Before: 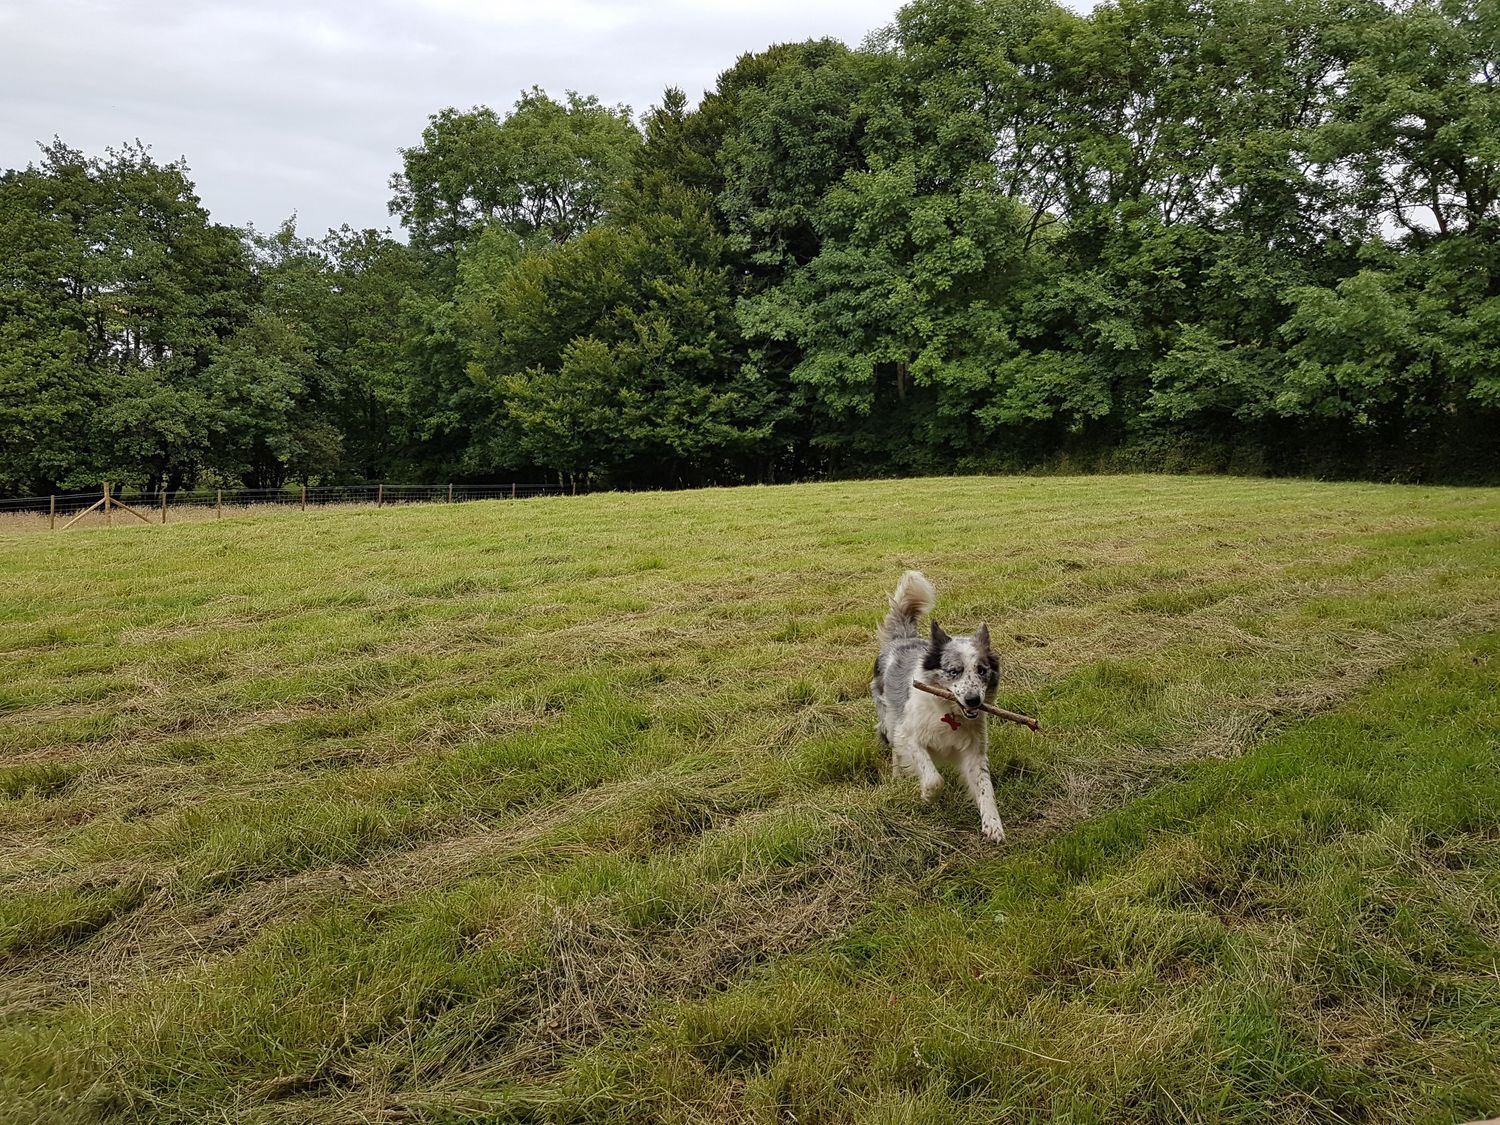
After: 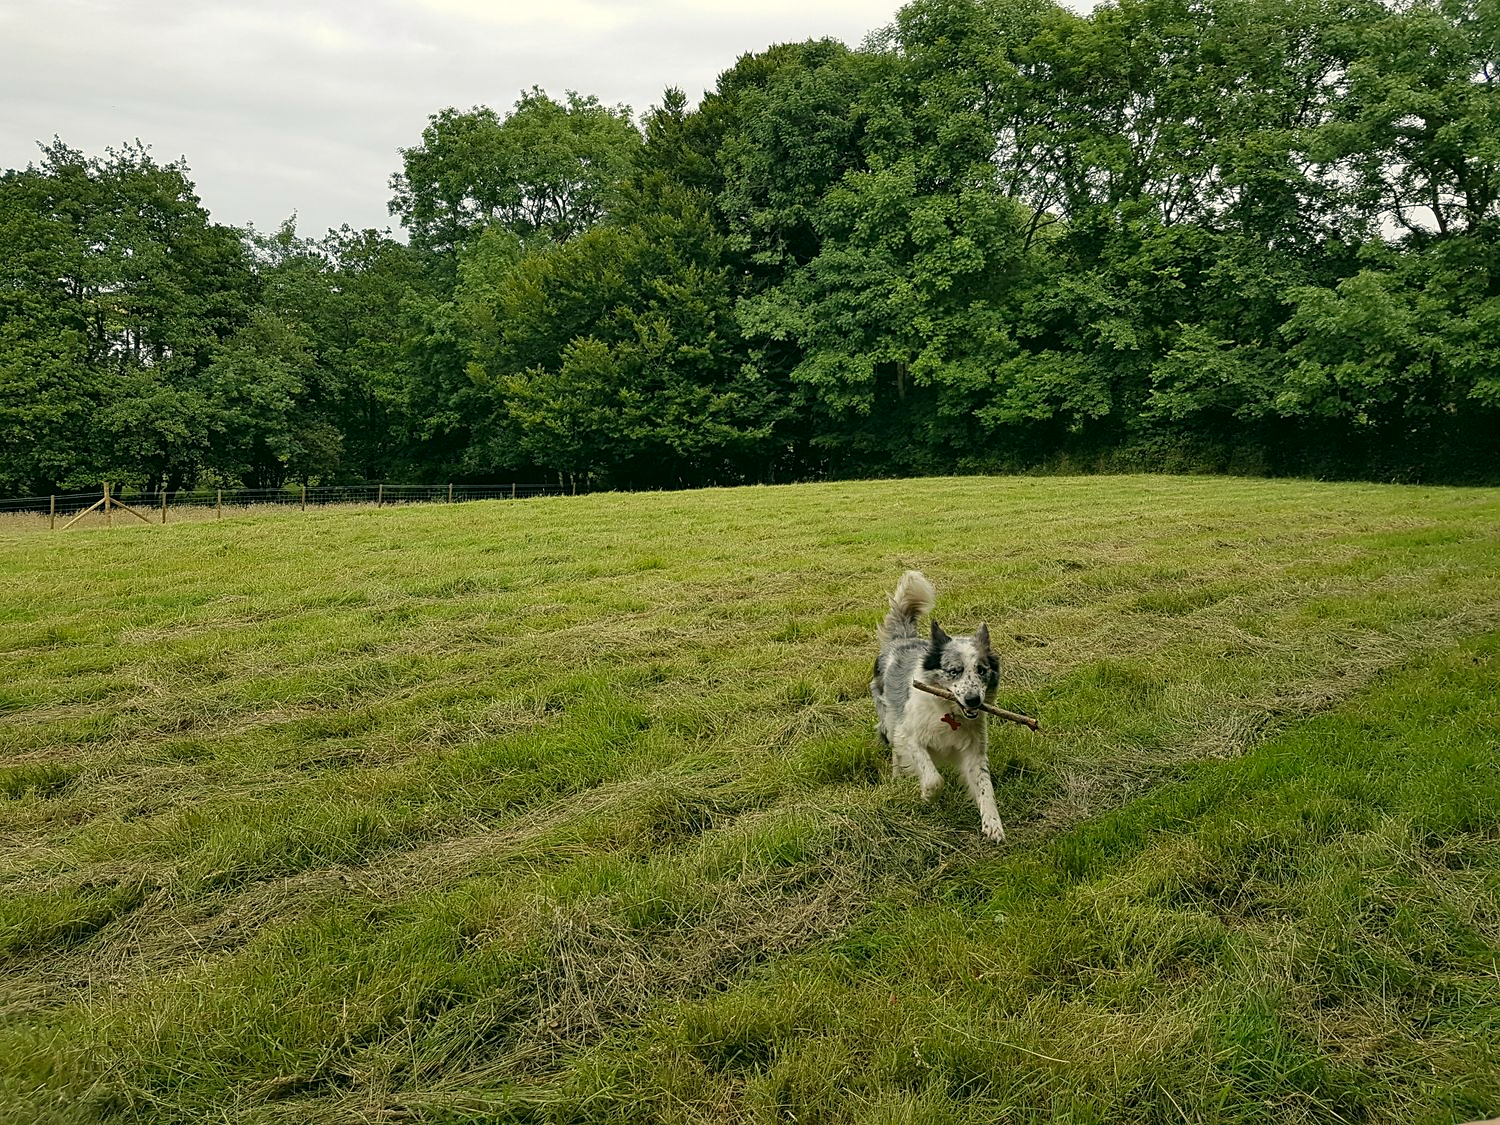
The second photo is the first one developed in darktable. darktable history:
color correction: highlights a* -0.531, highlights b* 9.26, shadows a* -9.08, shadows b* 1.5
exposure: exposure -0.003 EV, compensate exposure bias true, compensate highlight preservation false
sharpen: amount 0.21
